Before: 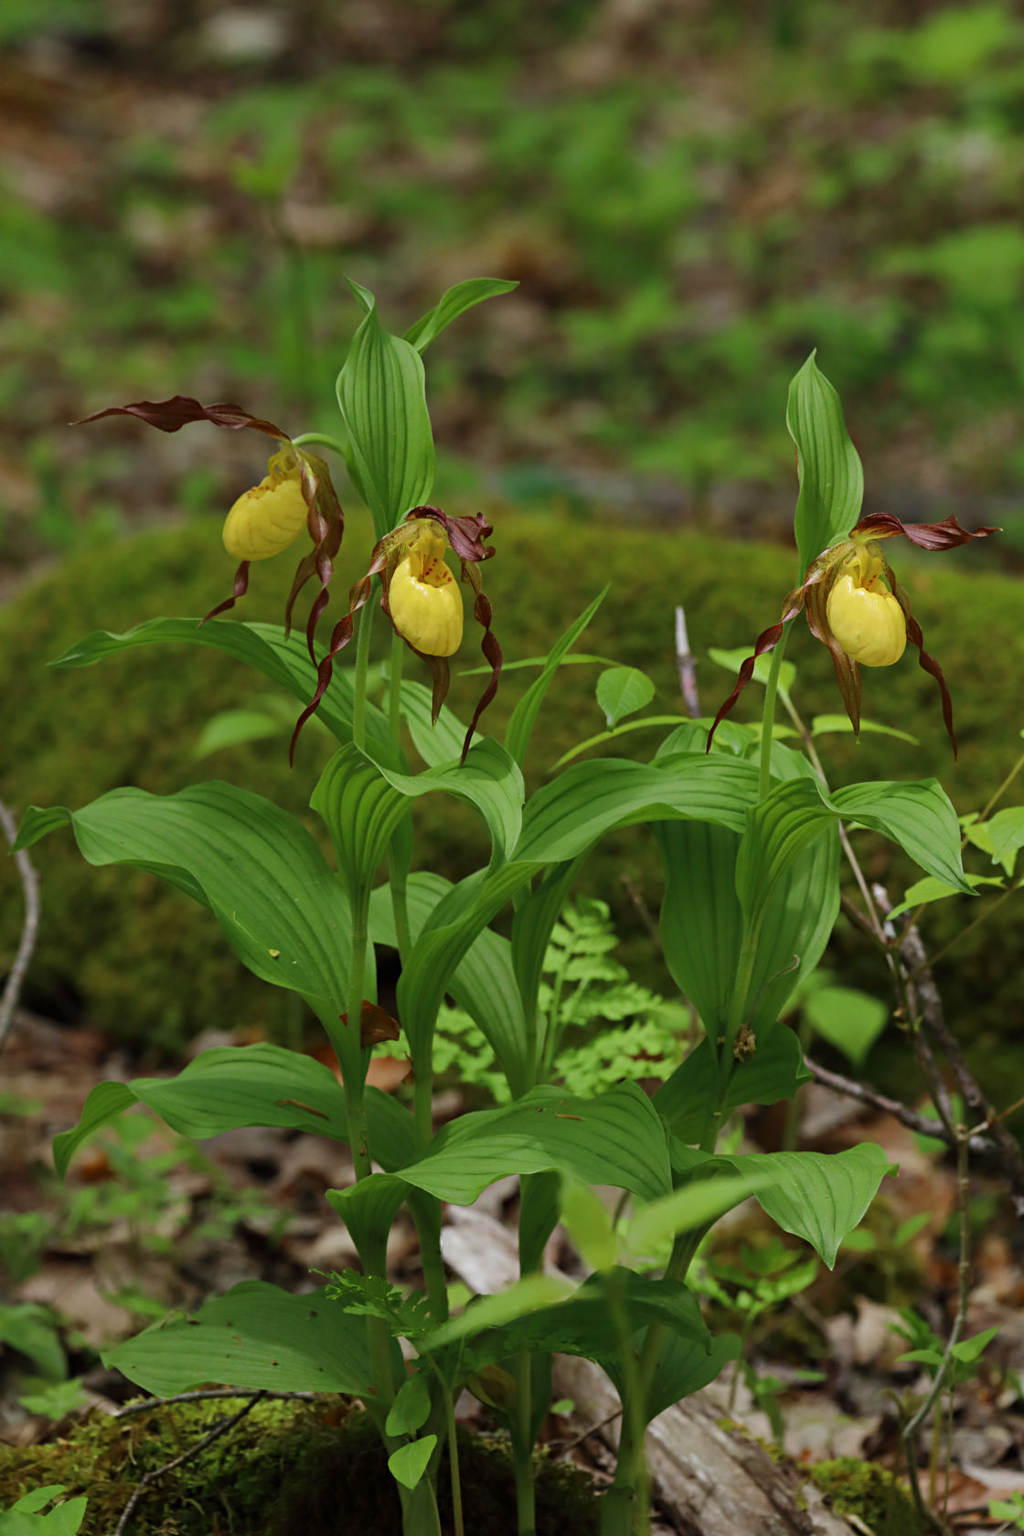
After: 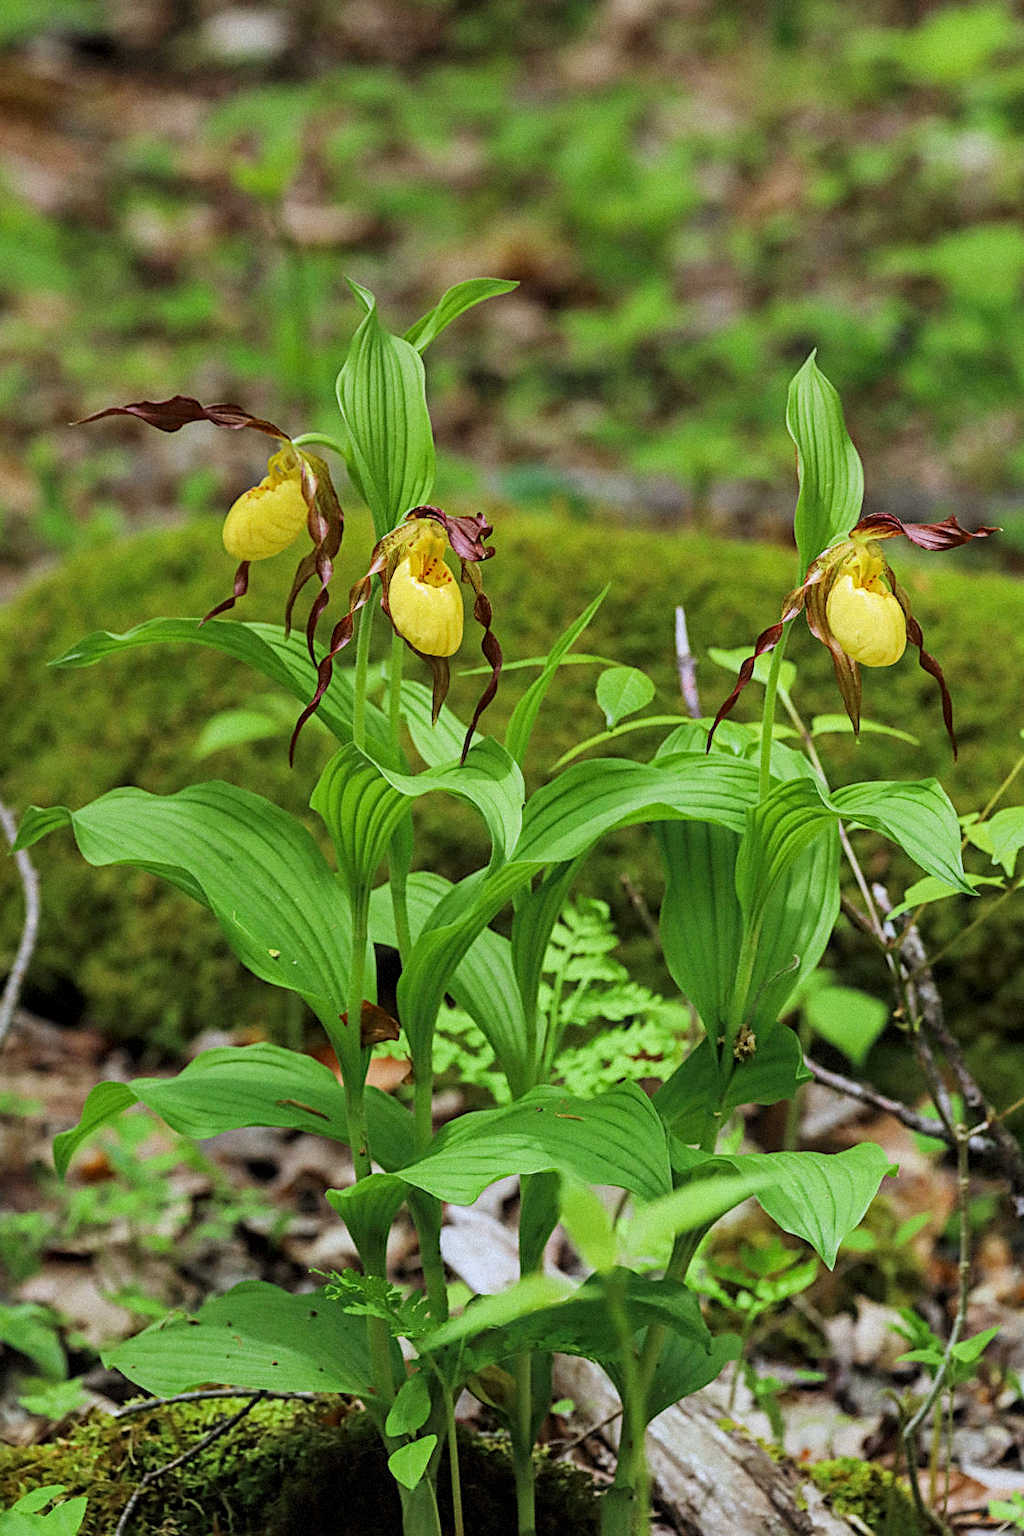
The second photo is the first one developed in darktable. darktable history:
sharpen: on, module defaults
exposure: black level correction -0.002, exposure 1.115 EV, compensate highlight preservation false
color correction: saturation 1.11
white balance: red 0.931, blue 1.11
grain: mid-tones bias 0%
filmic rgb: black relative exposure -7.65 EV, white relative exposure 4.56 EV, hardness 3.61, contrast 1.05
graduated density: density 0.38 EV, hardness 21%, rotation -6.11°, saturation 32%
local contrast: on, module defaults
